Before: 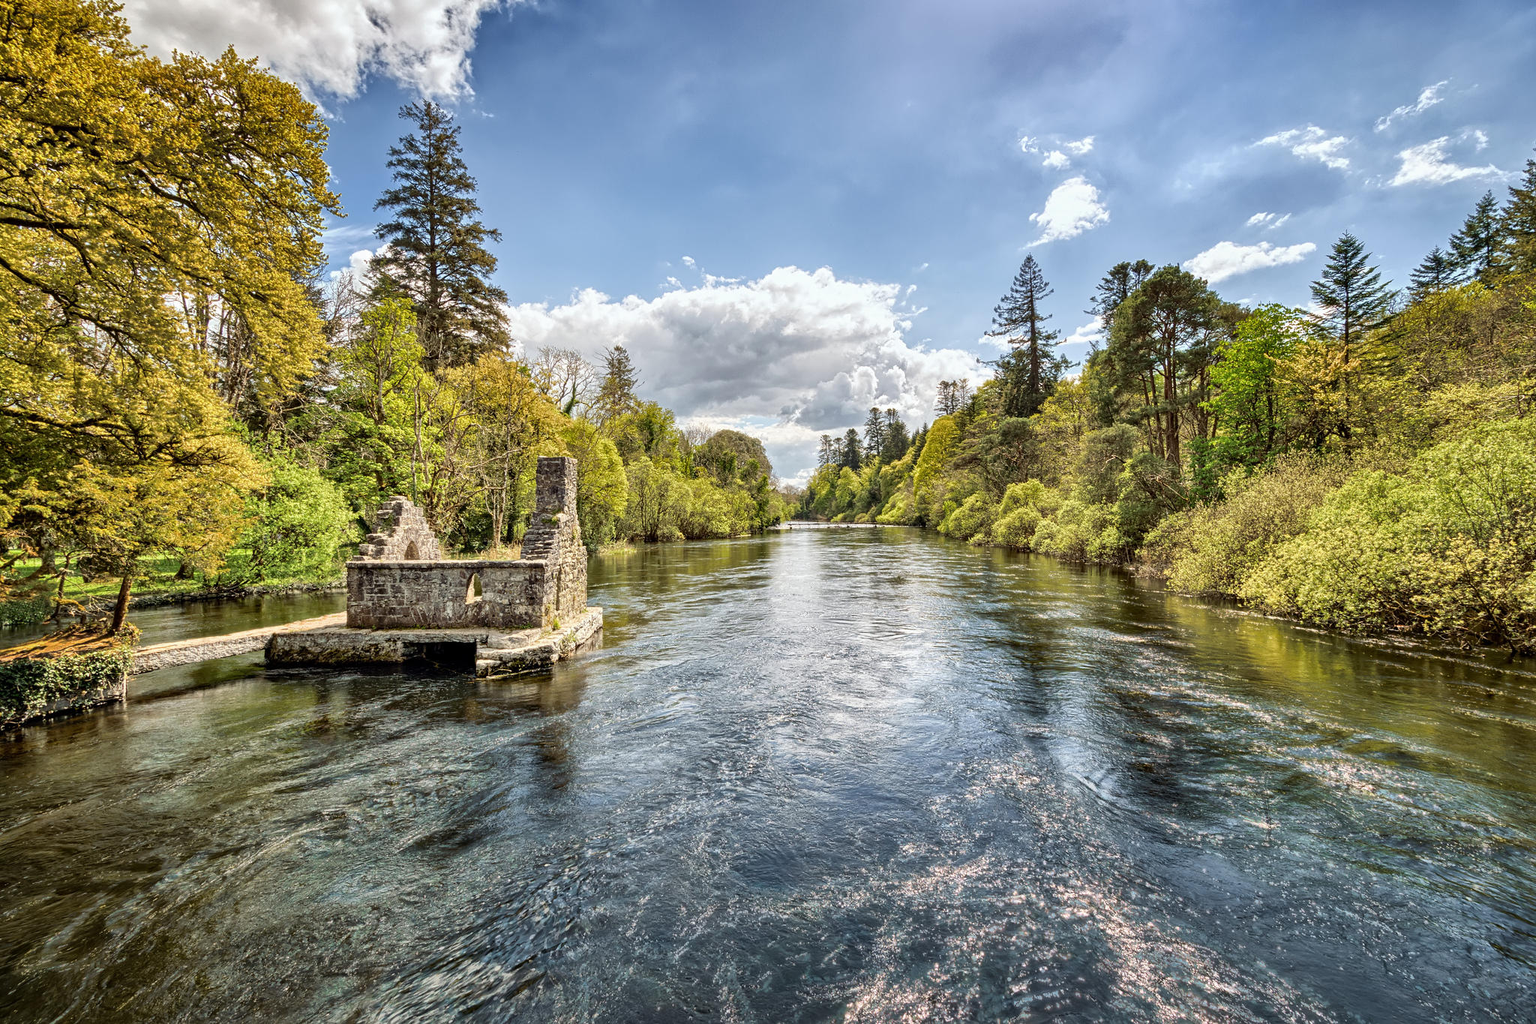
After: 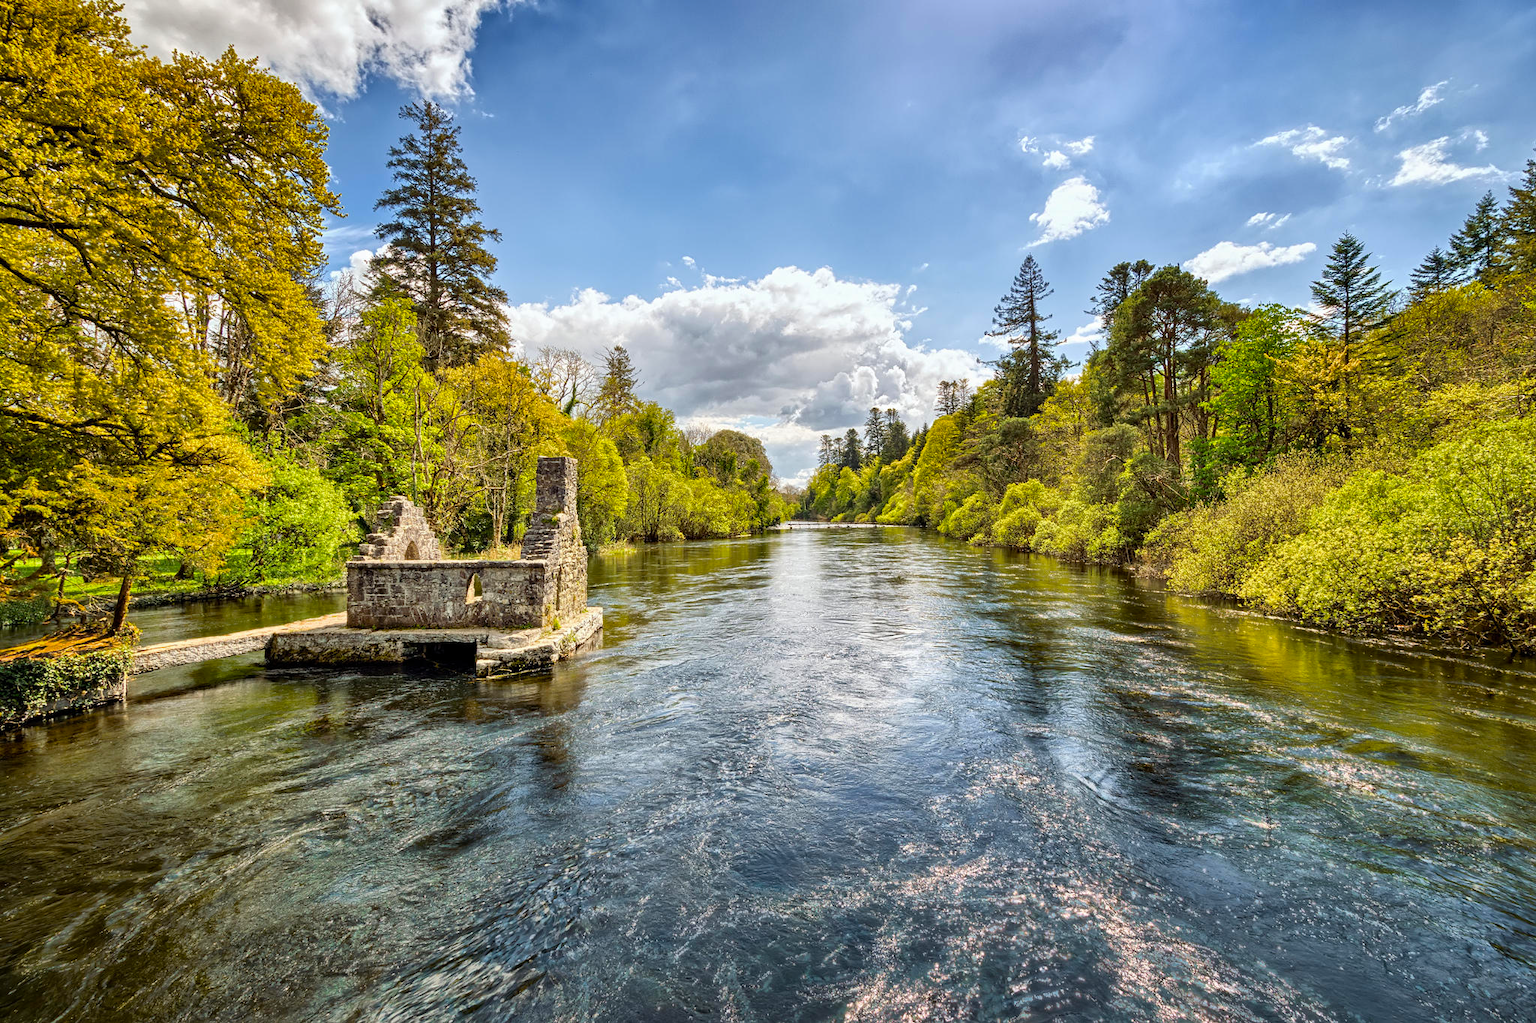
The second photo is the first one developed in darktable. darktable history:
color balance rgb: perceptual saturation grading › global saturation 31.174%
